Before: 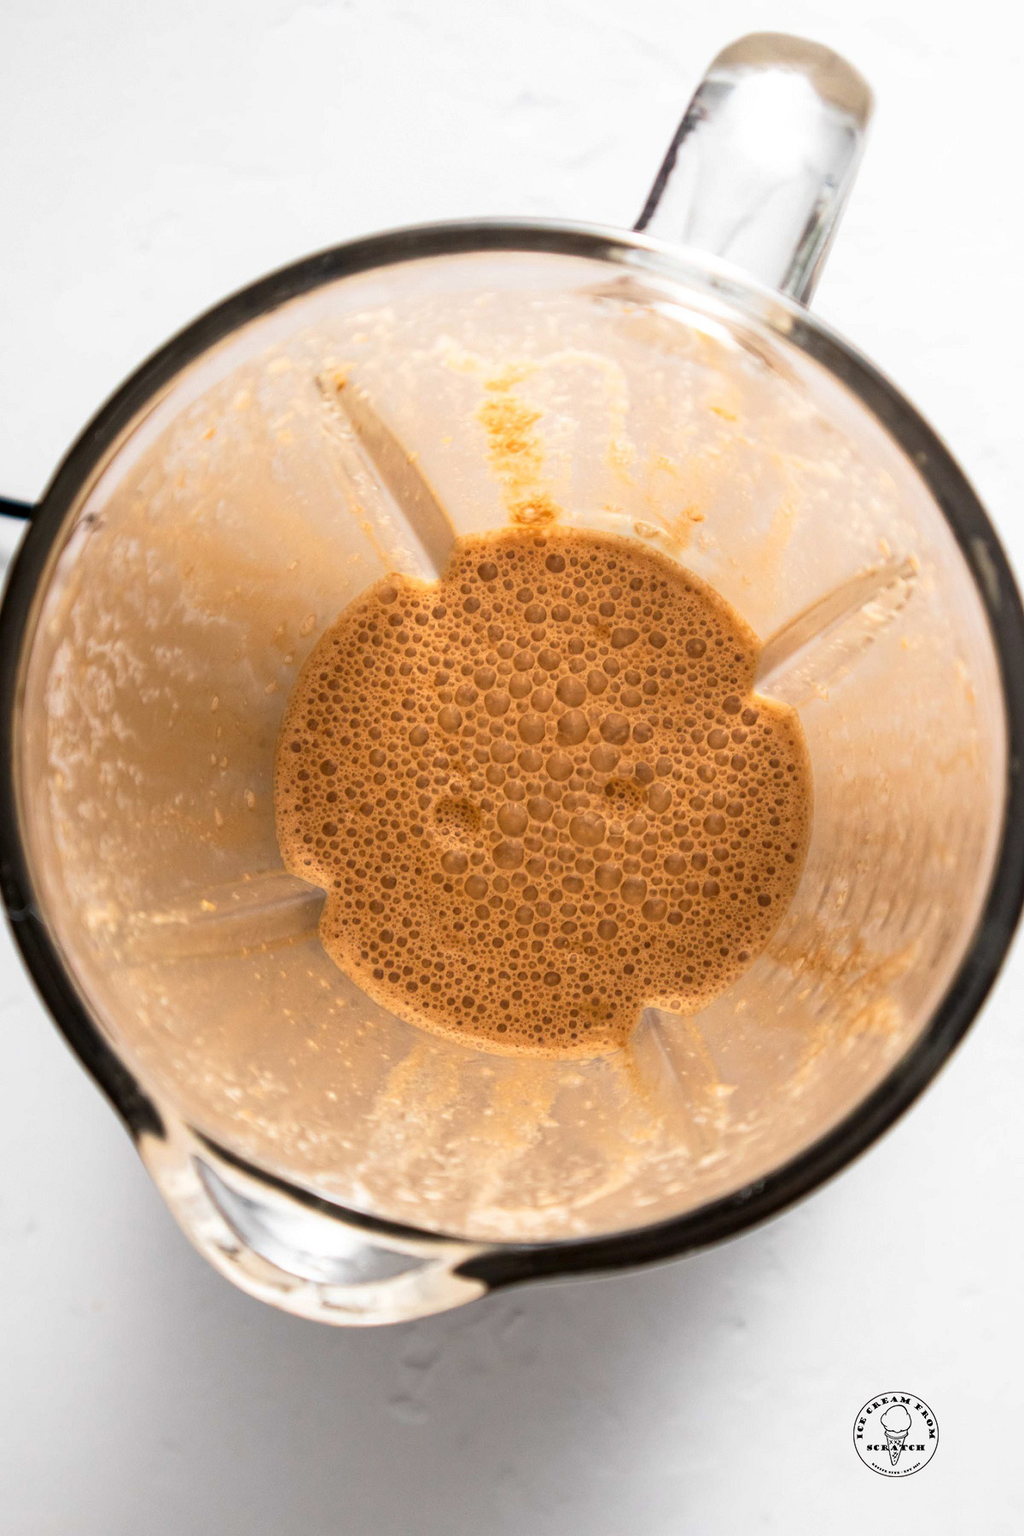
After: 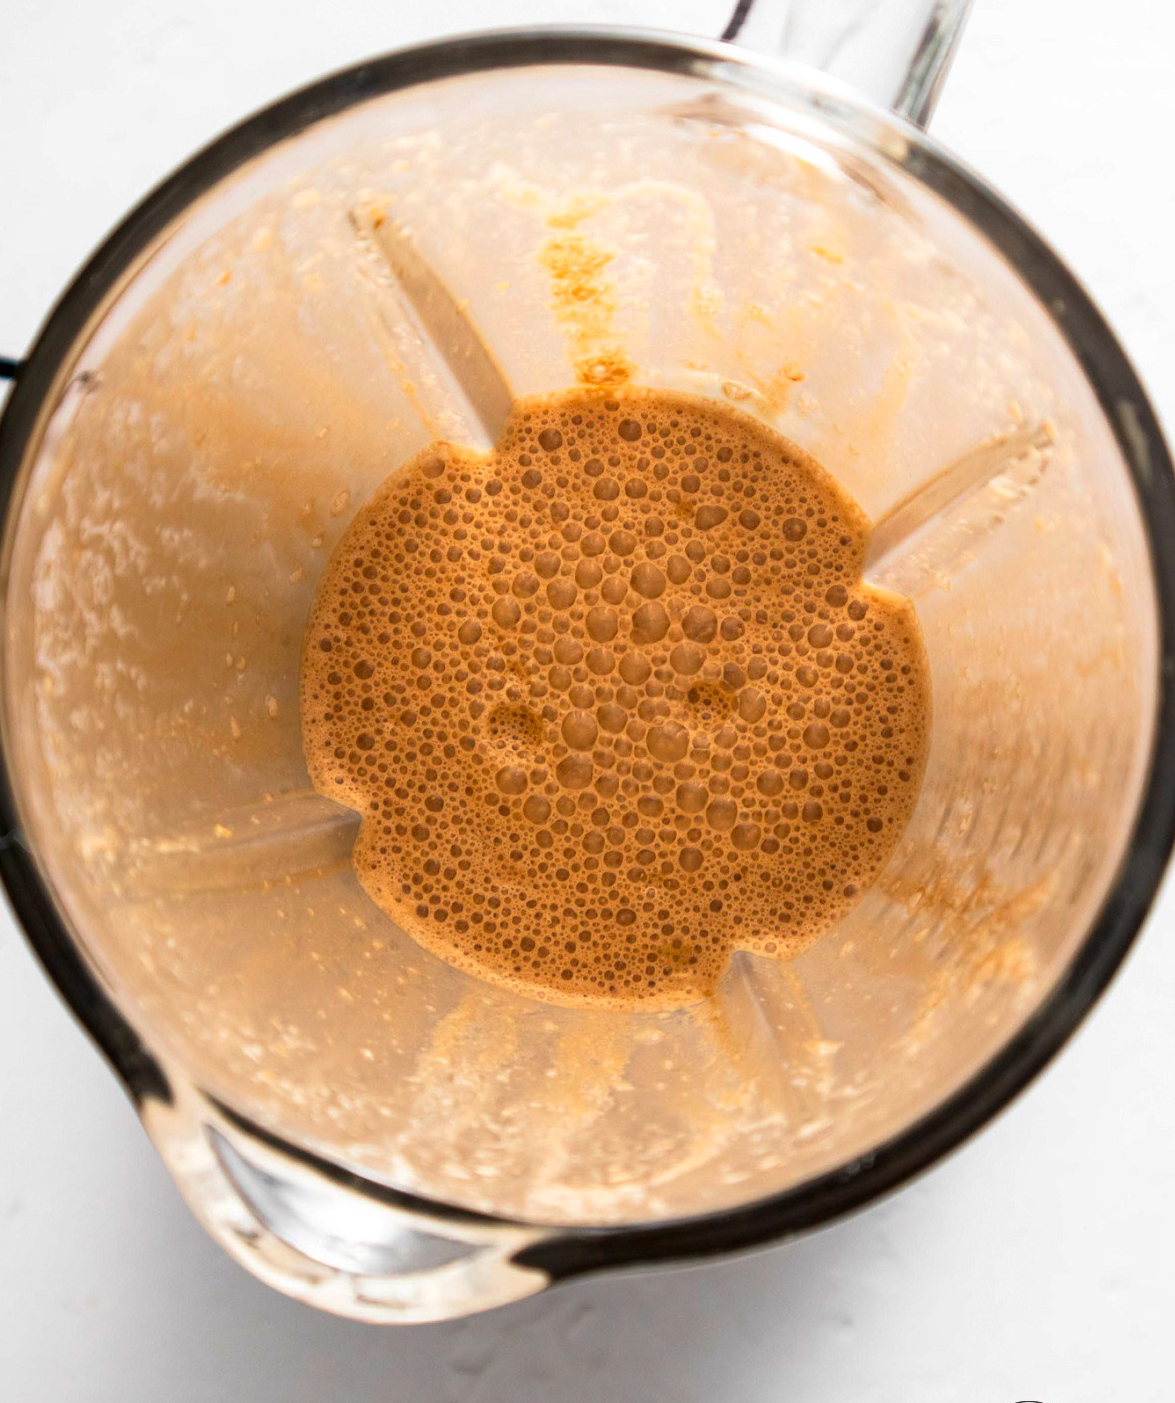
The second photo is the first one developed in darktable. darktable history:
color zones: curves: ch1 [(0, 0.525) (0.143, 0.556) (0.286, 0.52) (0.429, 0.5) (0.571, 0.5) (0.714, 0.5) (0.857, 0.503) (1, 0.525)]
crop and rotate: left 1.814%, top 12.818%, right 0.25%, bottom 9.225%
